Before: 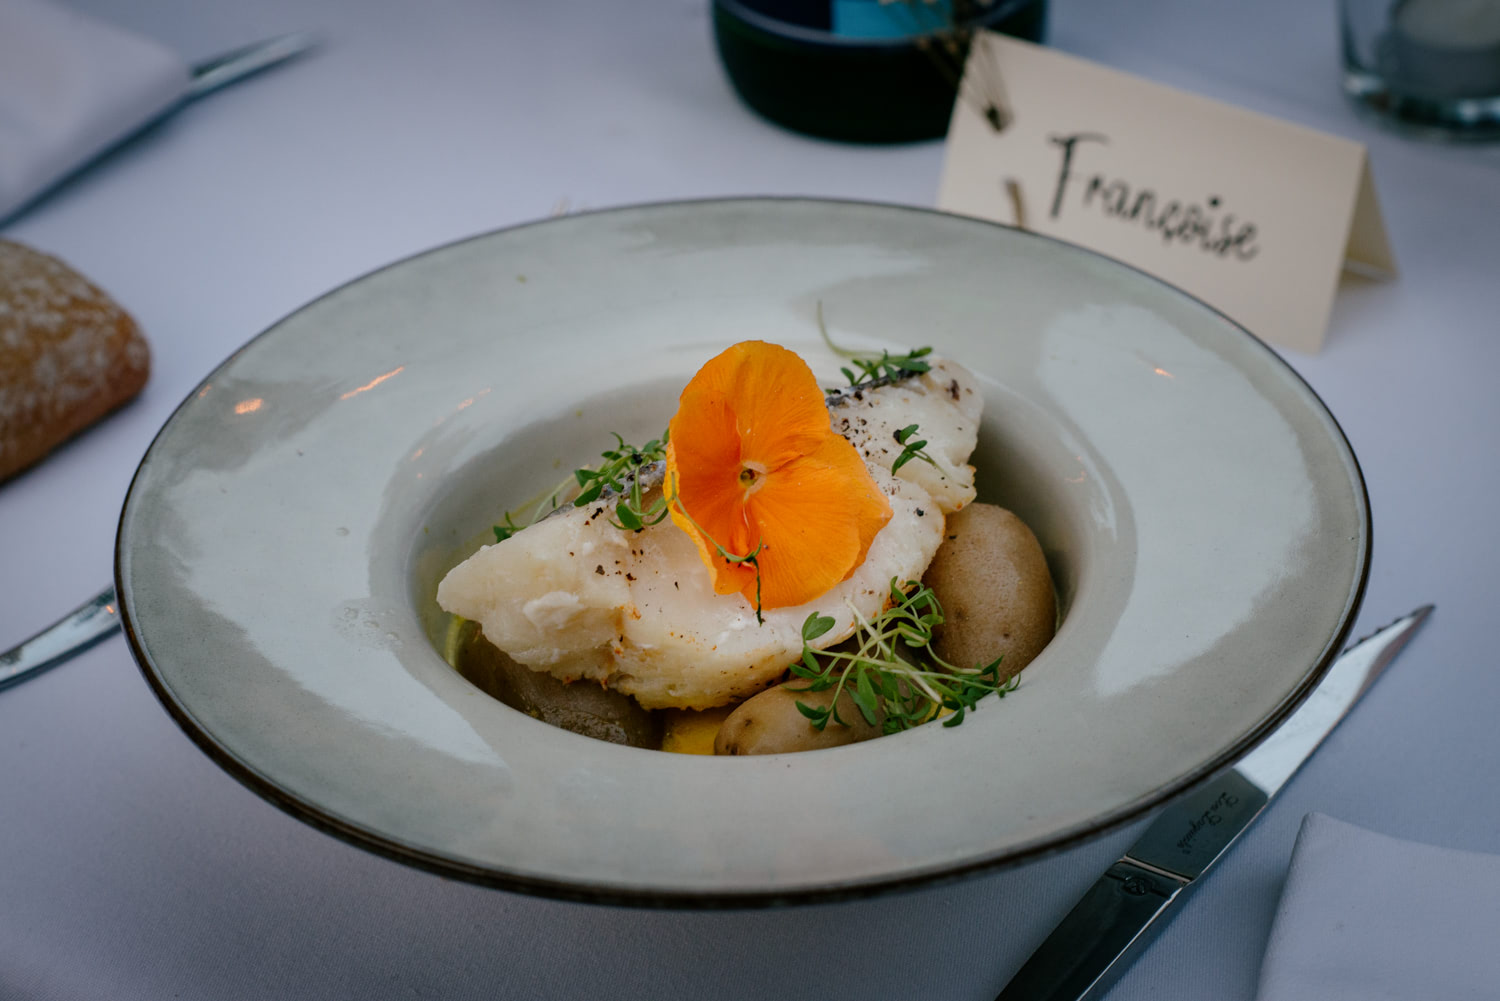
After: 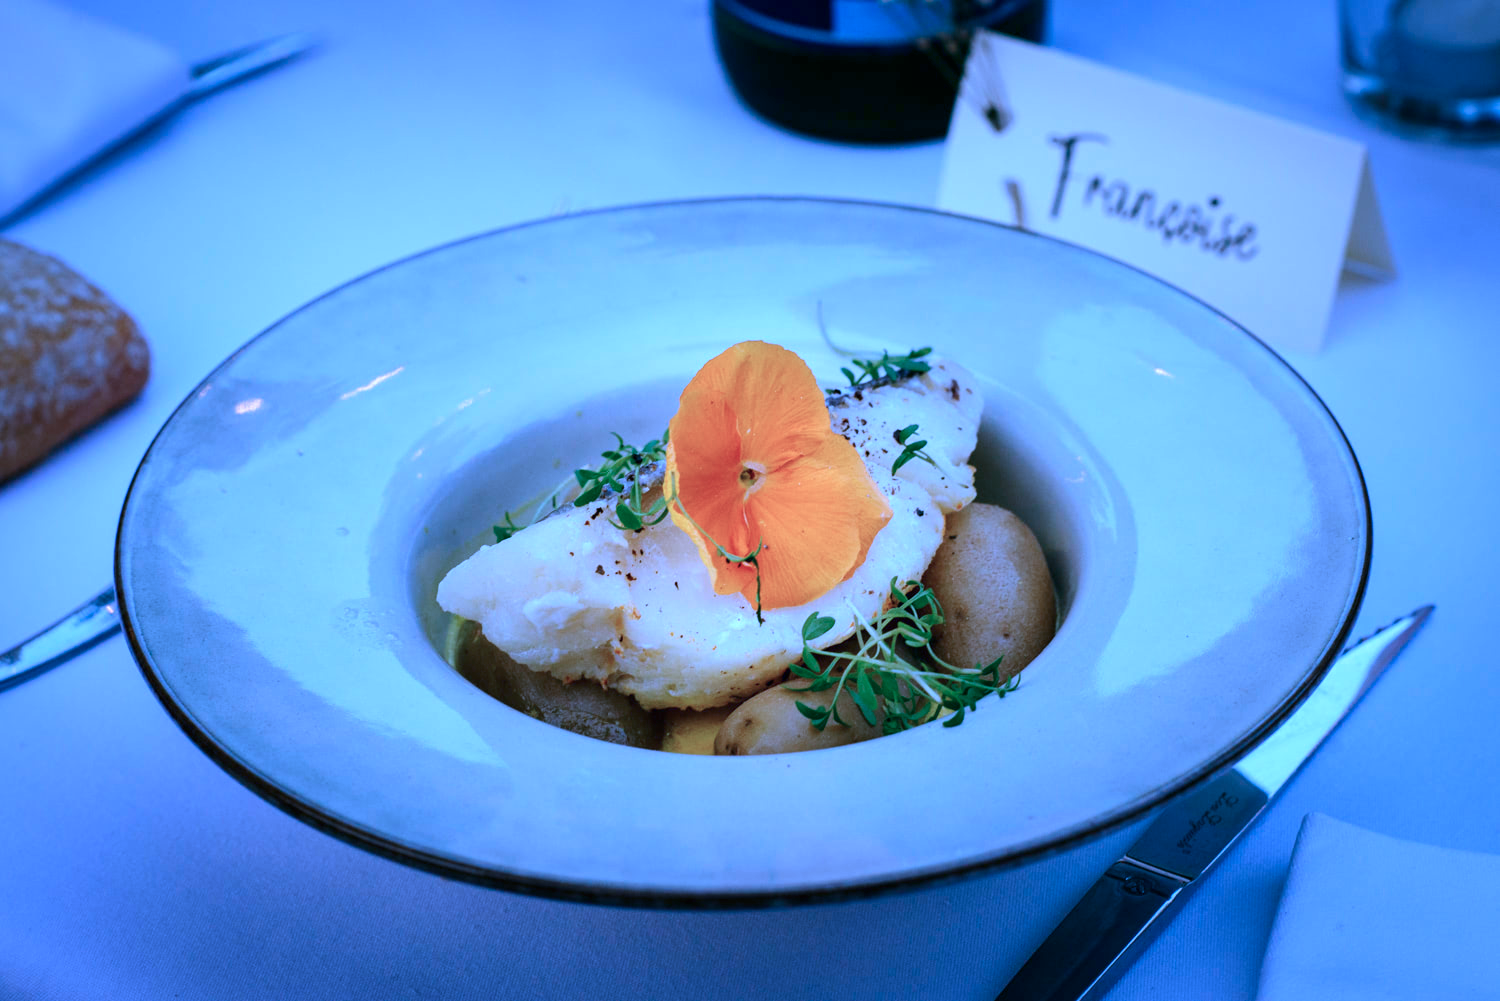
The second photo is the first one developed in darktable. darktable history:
color calibration: illuminant custom, x 0.458, y 0.429, temperature 2617.1 K, gamut compression 1.69
exposure: black level correction 0, exposure 0.704 EV, compensate exposure bias true, compensate highlight preservation false
contrast brightness saturation: contrast 0.028, brightness -0.039
